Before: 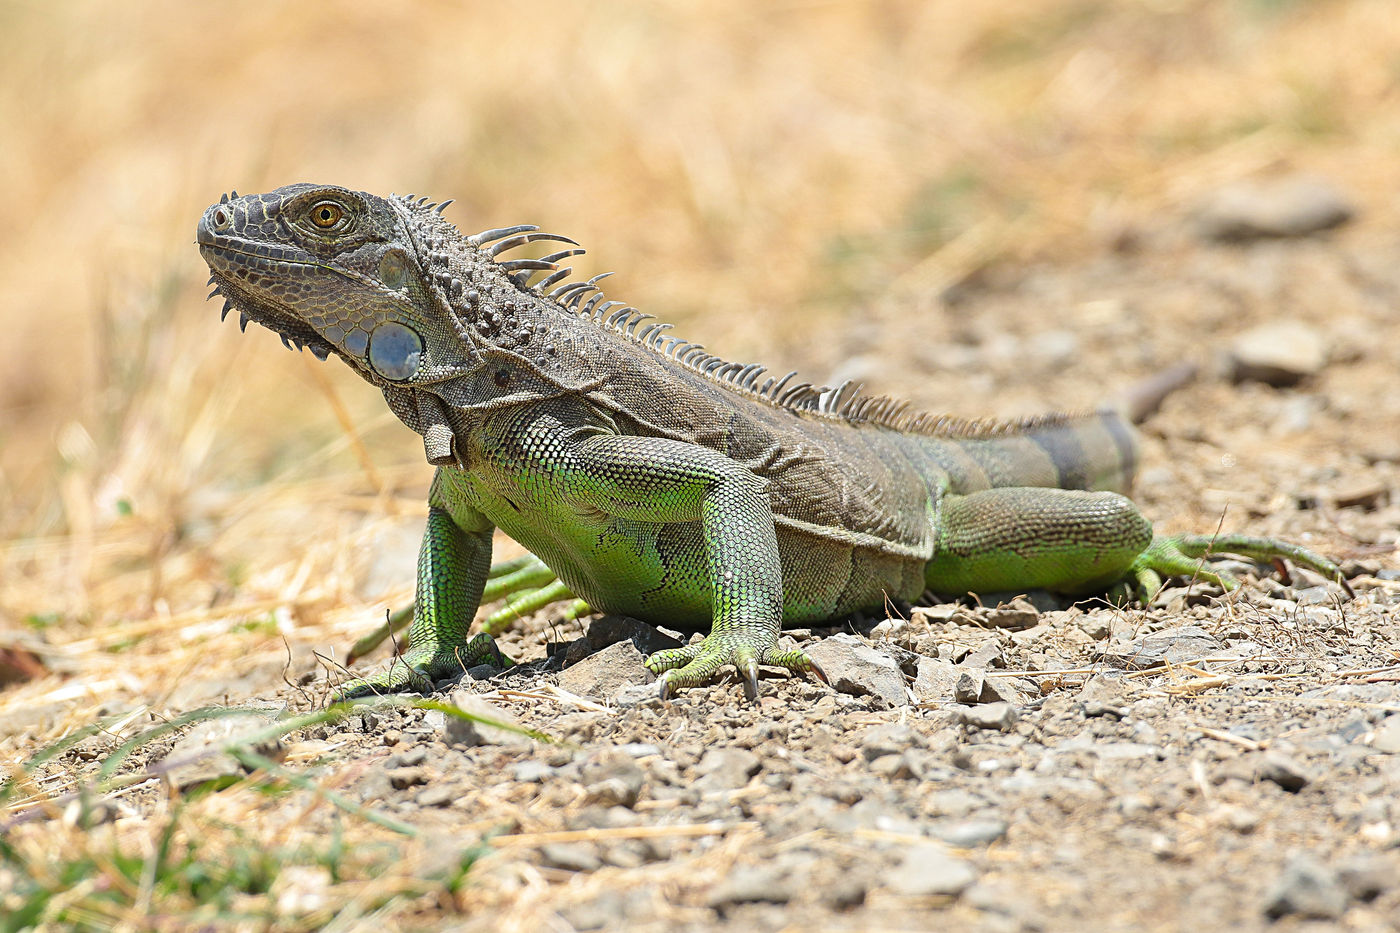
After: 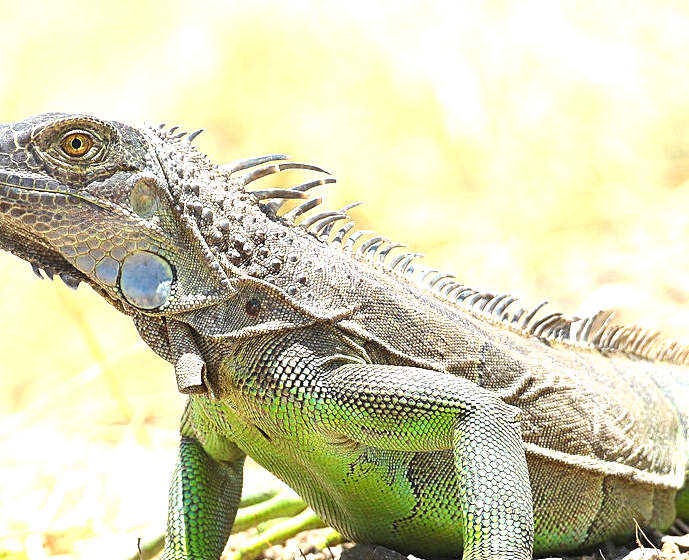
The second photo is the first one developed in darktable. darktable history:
crop: left 17.835%, top 7.675%, right 32.881%, bottom 32.213%
exposure: black level correction 0, exposure 1.2 EV, compensate highlight preservation false
